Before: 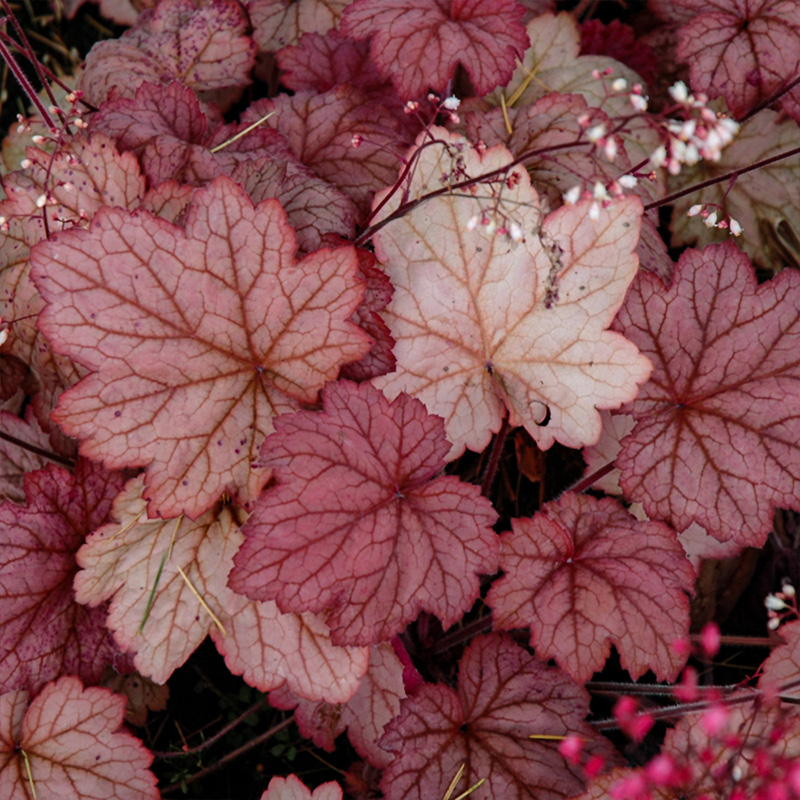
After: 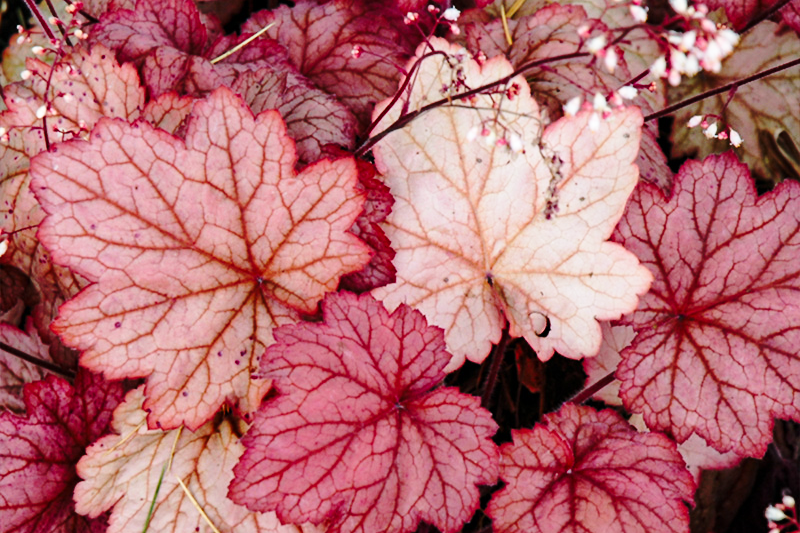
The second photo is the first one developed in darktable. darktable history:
crop: top 11.166%, bottom 22.168%
base curve: curves: ch0 [(0, 0) (0.036, 0.037) (0.121, 0.228) (0.46, 0.76) (0.859, 0.983) (1, 1)], preserve colors none
